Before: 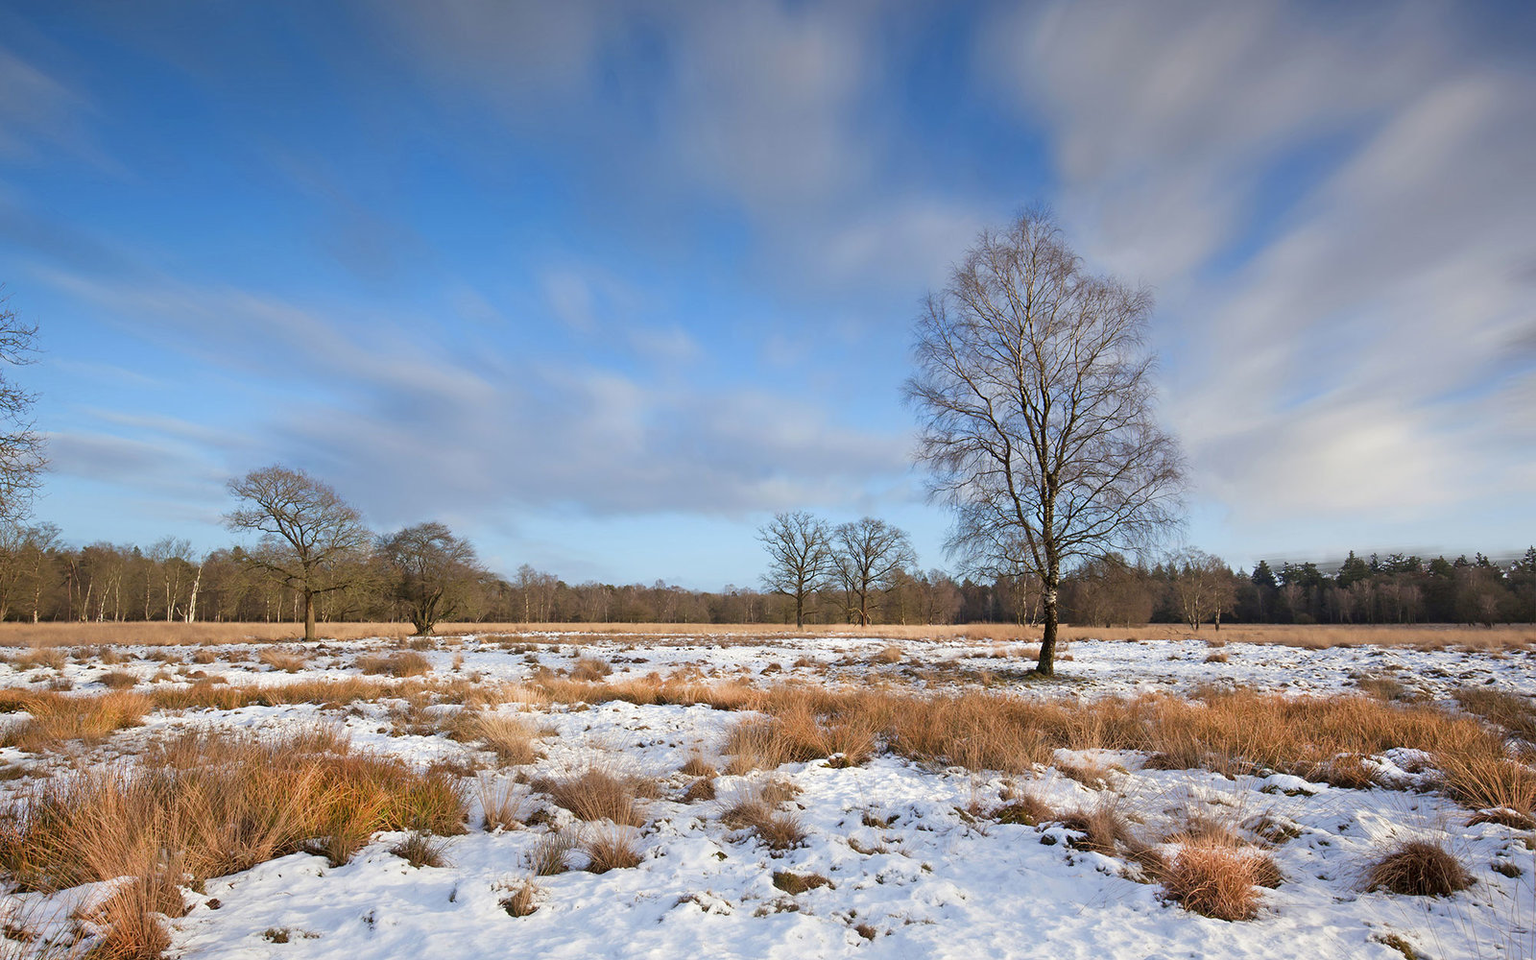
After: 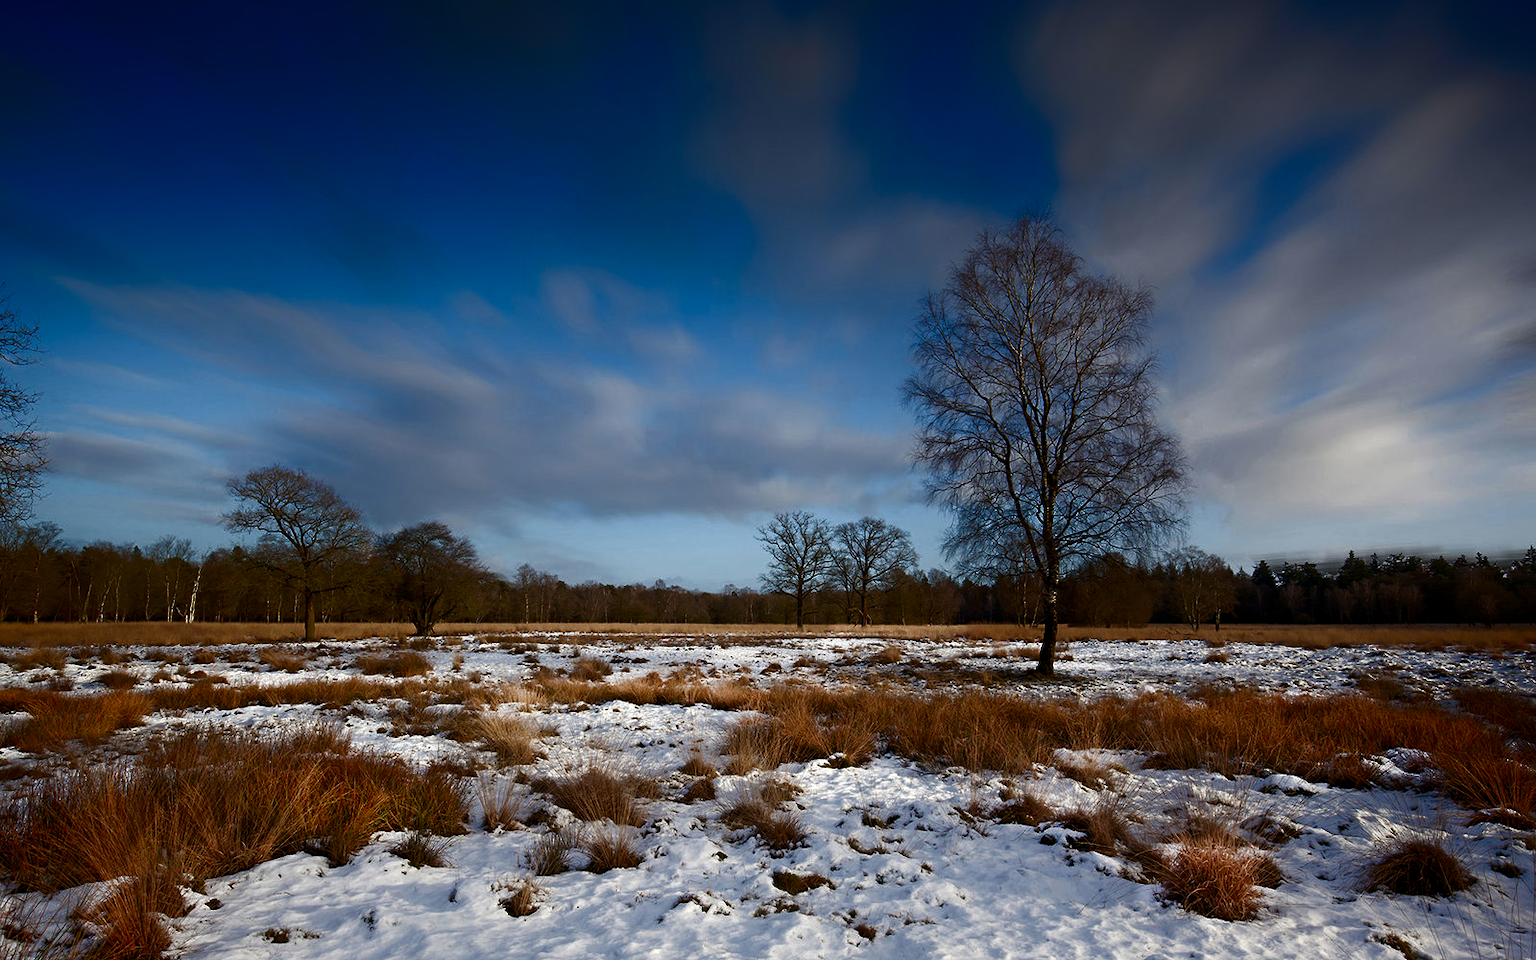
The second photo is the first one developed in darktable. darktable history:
shadows and highlights: shadows -87.87, highlights -35.72, soften with gaussian
levels: levels [0.016, 0.492, 0.969]
contrast brightness saturation: brightness -0.515
